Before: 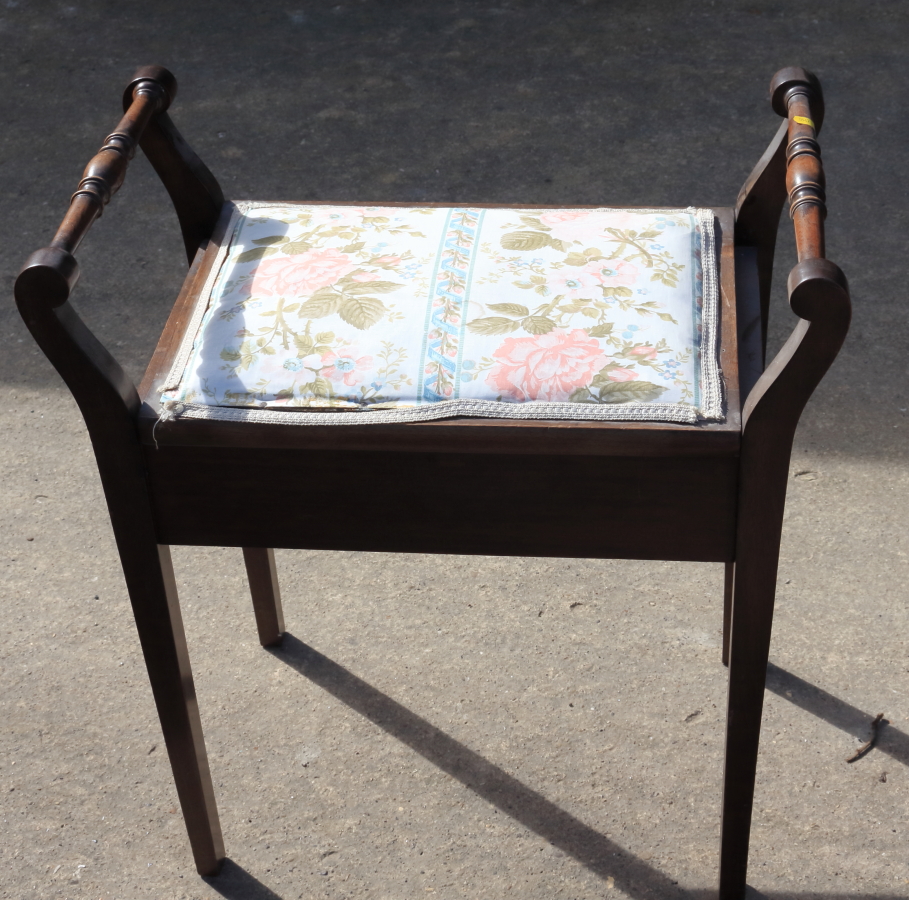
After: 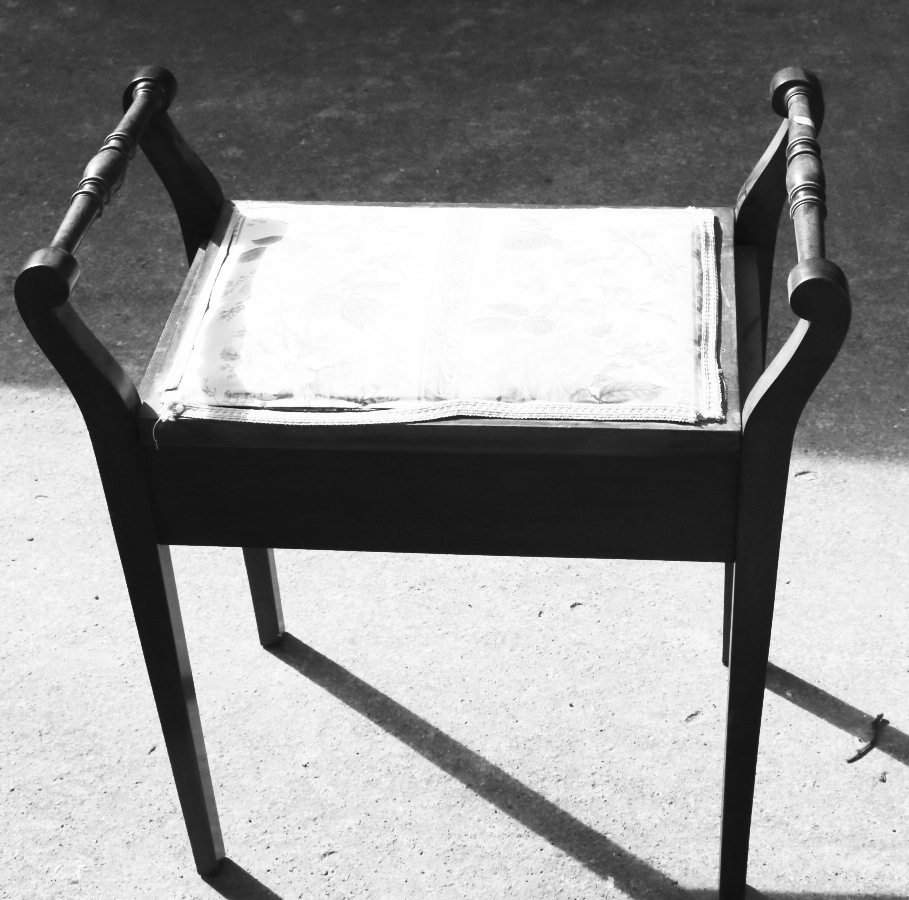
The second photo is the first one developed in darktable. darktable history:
contrast brightness saturation: contrast 0.542, brightness 0.454, saturation -0.999
